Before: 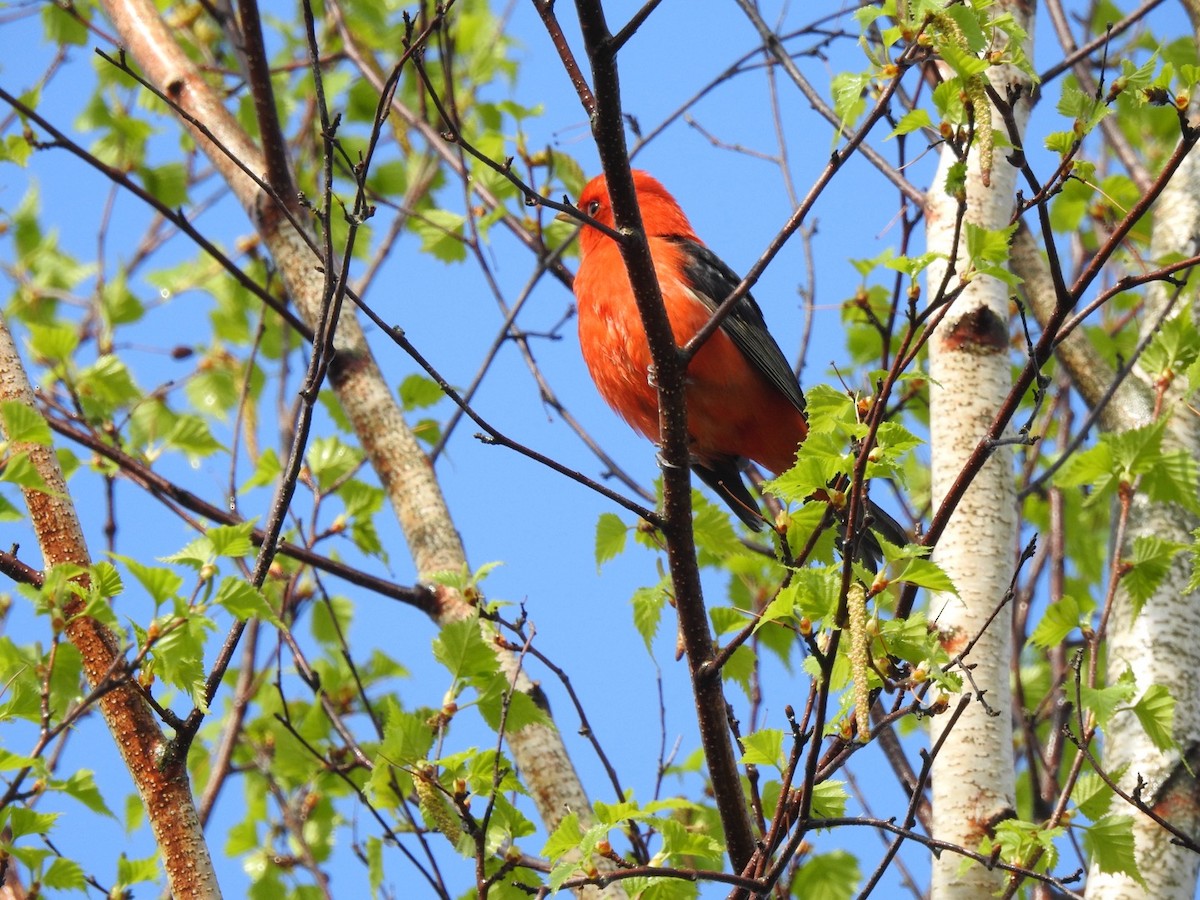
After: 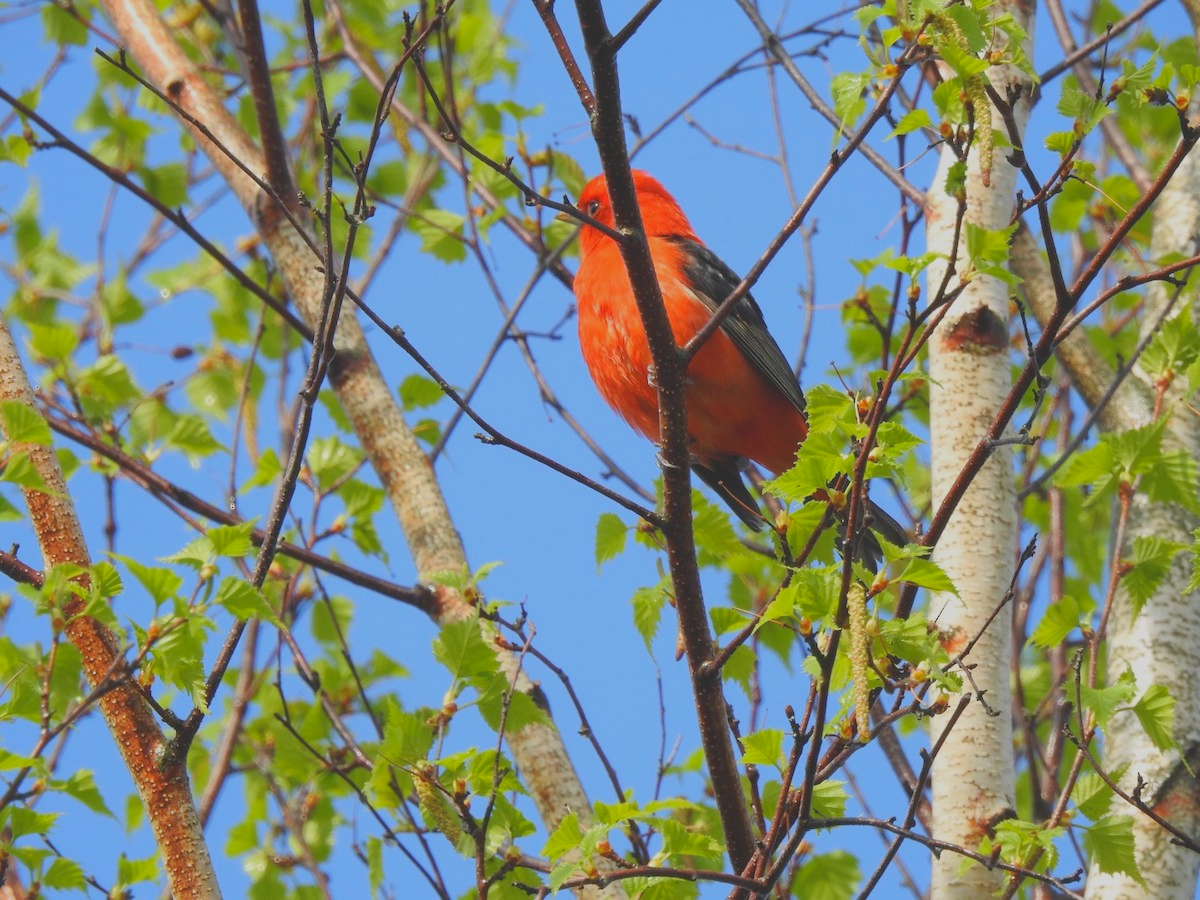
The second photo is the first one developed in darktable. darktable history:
contrast brightness saturation: contrast -0.299
